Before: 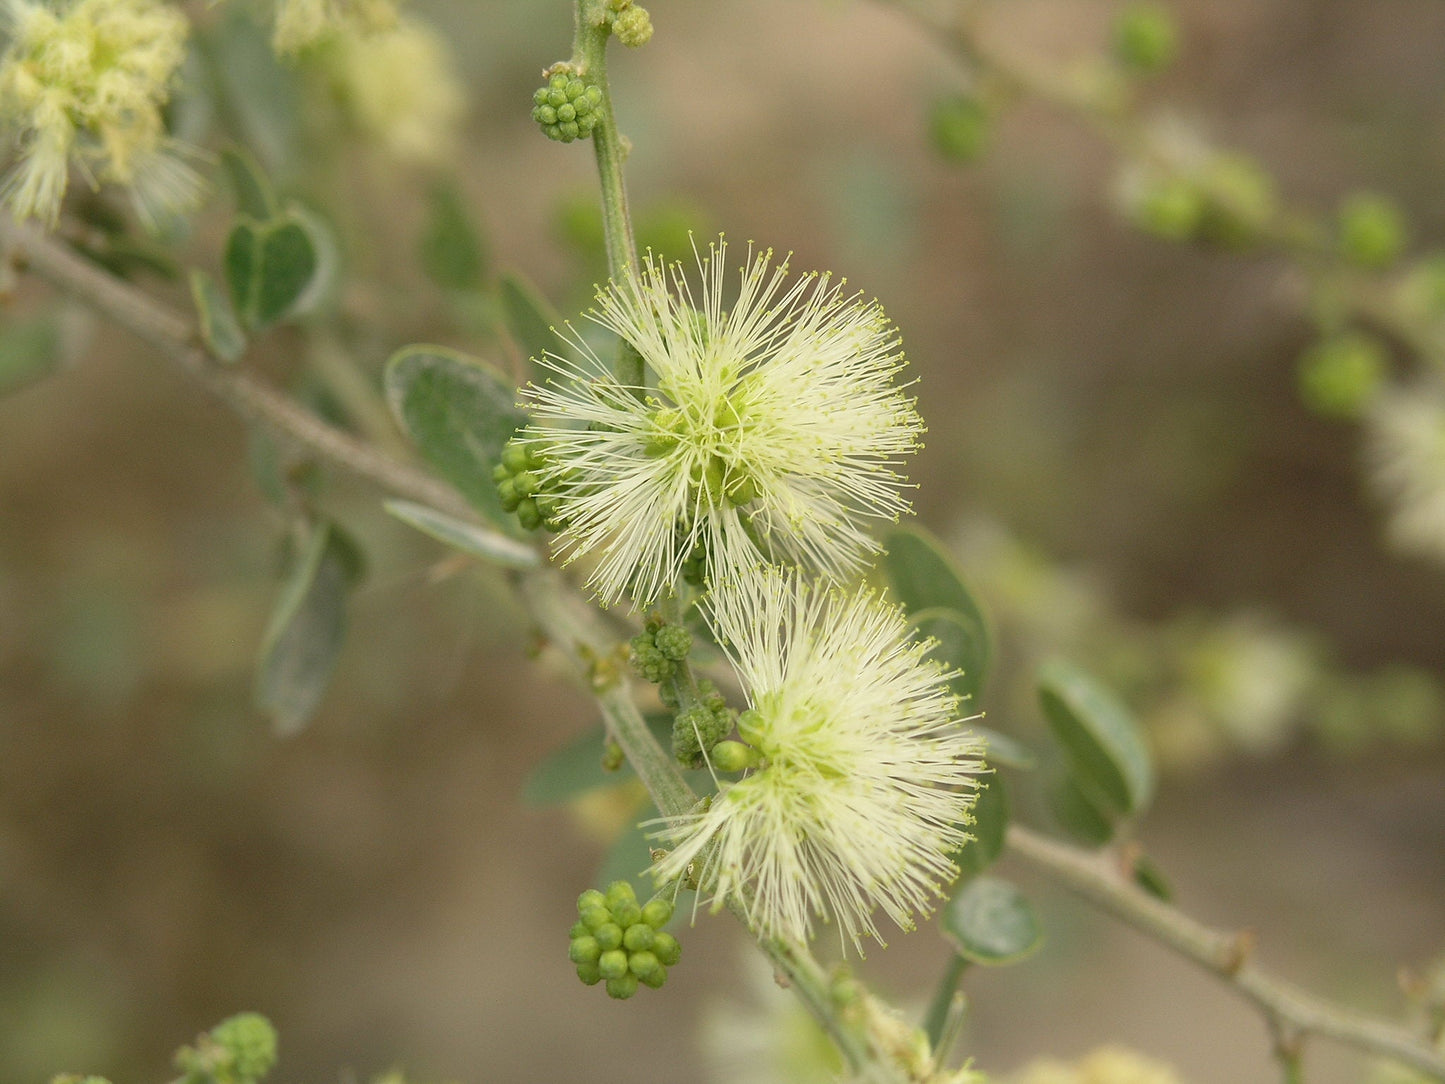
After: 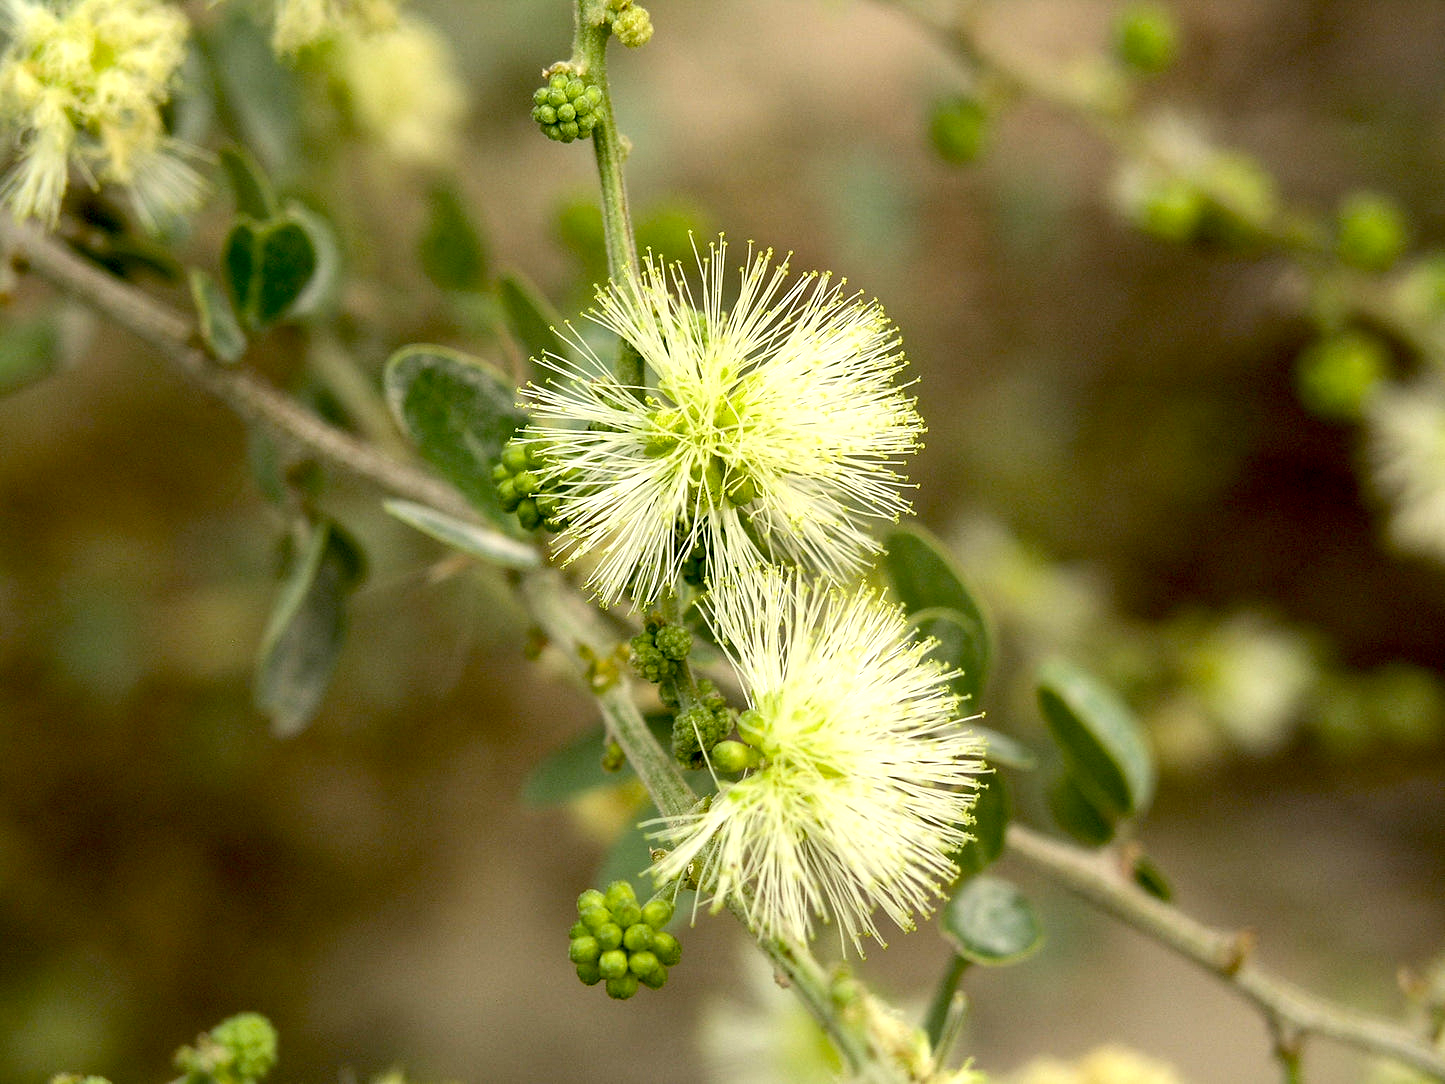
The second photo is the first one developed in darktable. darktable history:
tone equalizer: -8 EV -0.779 EV, -7 EV -0.734 EV, -6 EV -0.583 EV, -5 EV -0.4 EV, -3 EV 0.374 EV, -2 EV 0.6 EV, -1 EV 0.675 EV, +0 EV 0.77 EV, edges refinement/feathering 500, mask exposure compensation -1.57 EV, preserve details no
exposure: black level correction 0.048, exposure 0.013 EV, compensate highlight preservation false
